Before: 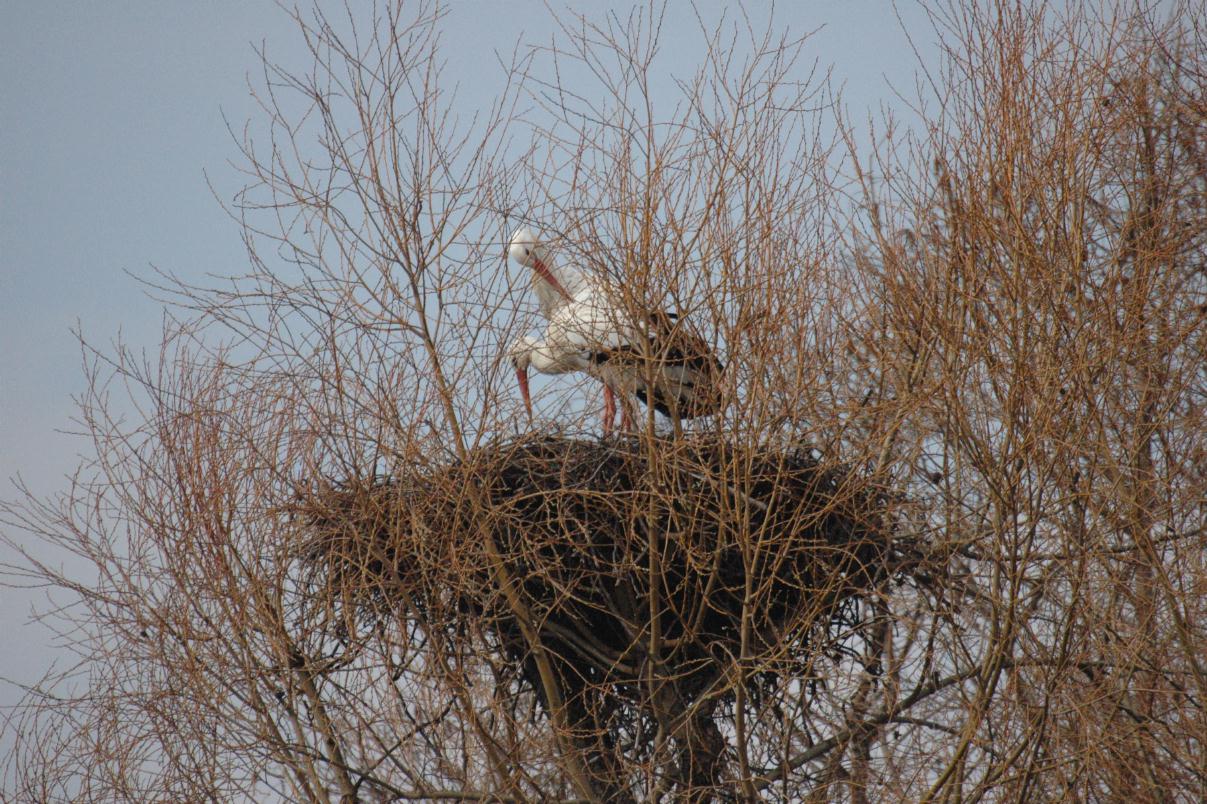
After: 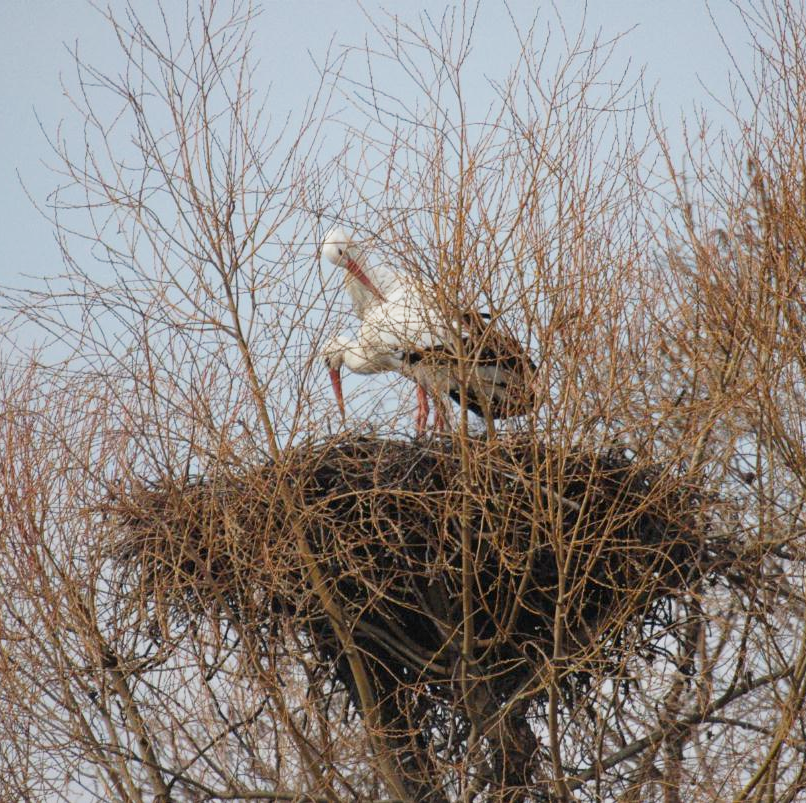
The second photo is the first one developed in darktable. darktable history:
exposure: black level correction 0.001, exposure 0.016 EV, compensate highlight preservation false
crop and rotate: left 15.519%, right 17.686%
base curve: curves: ch0 [(0, 0) (0.088, 0.125) (0.176, 0.251) (0.354, 0.501) (0.613, 0.749) (1, 0.877)], preserve colors none
